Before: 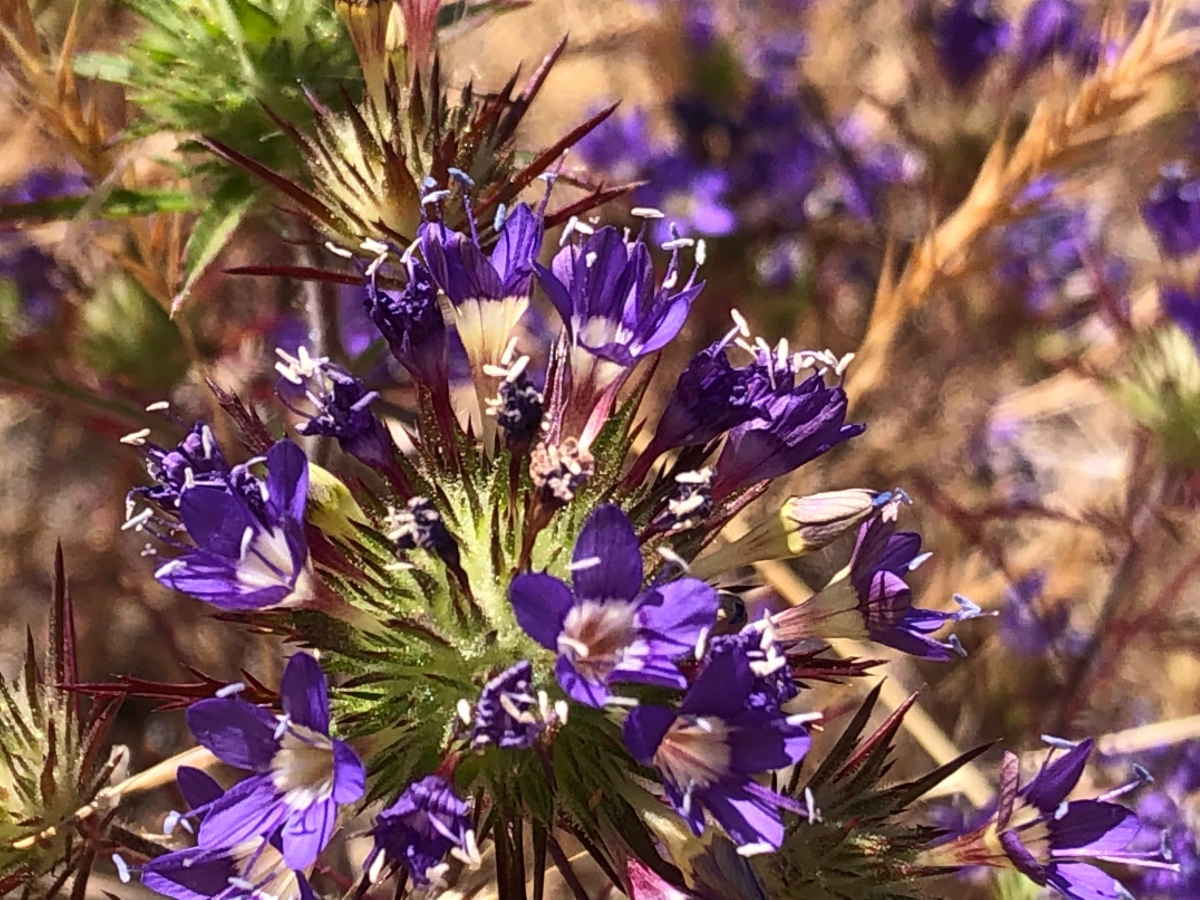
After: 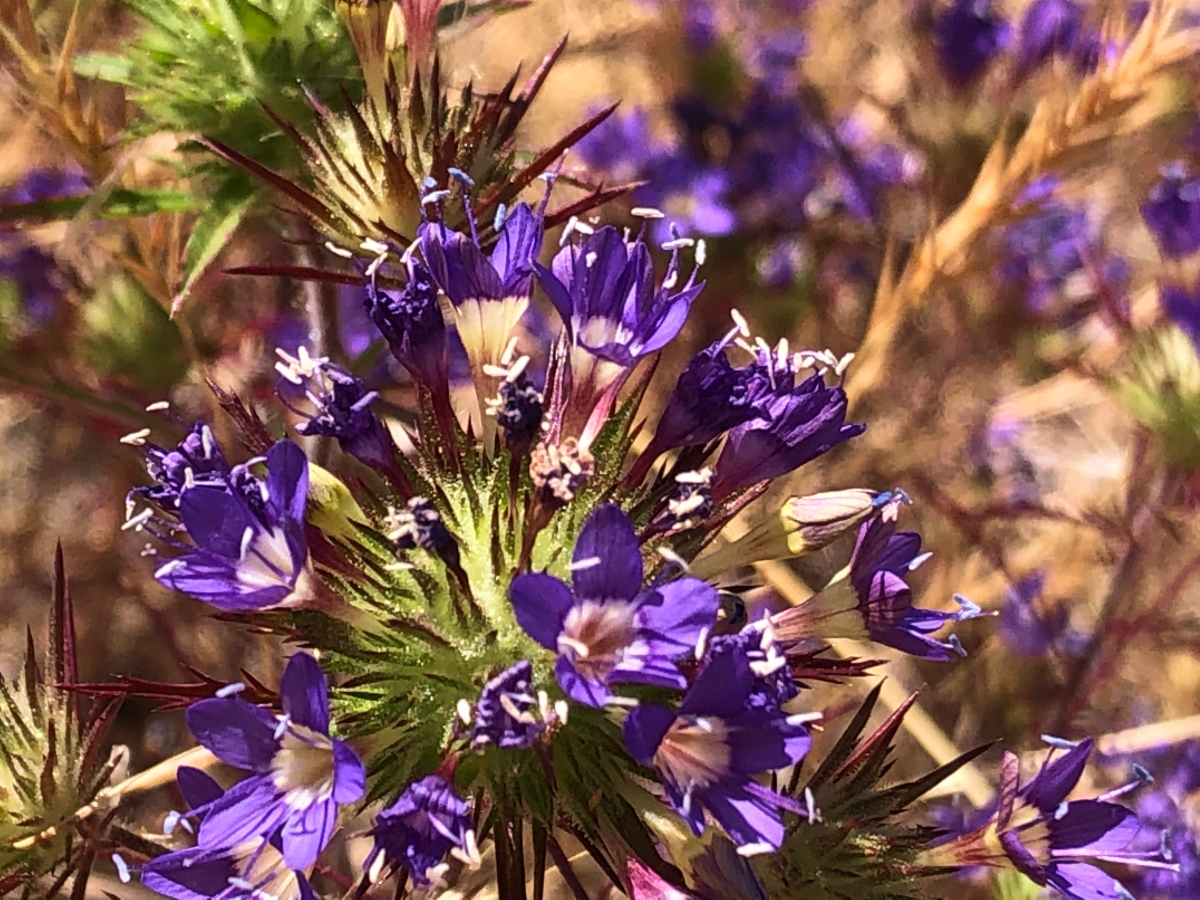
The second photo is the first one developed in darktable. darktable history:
velvia: strength 27.53%
